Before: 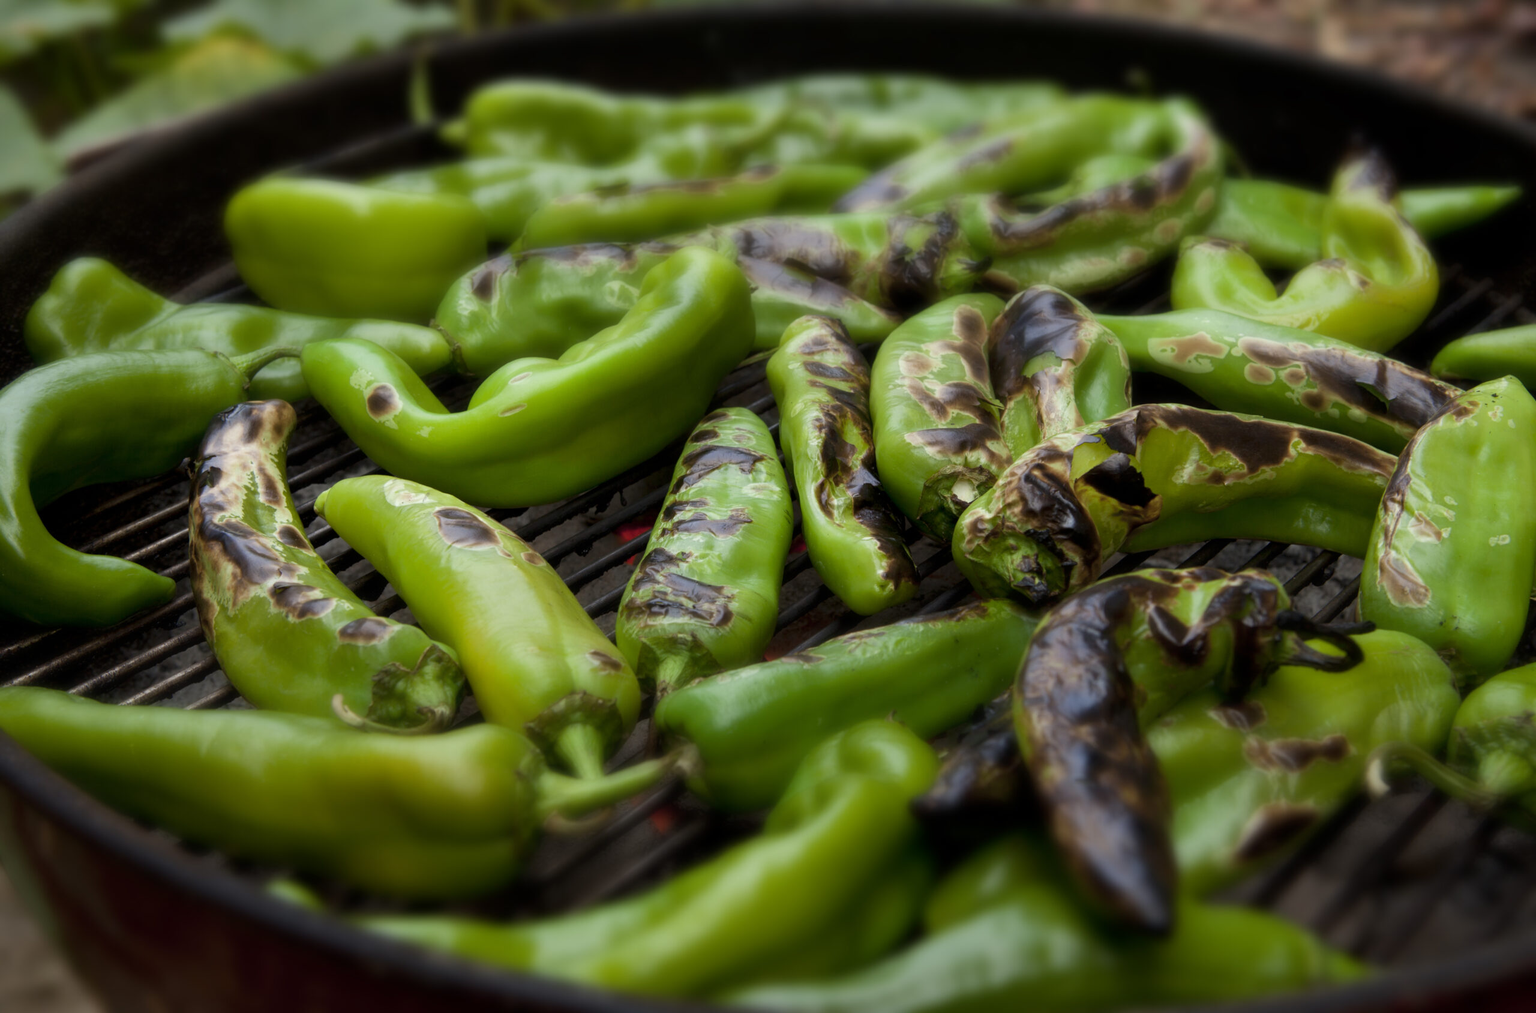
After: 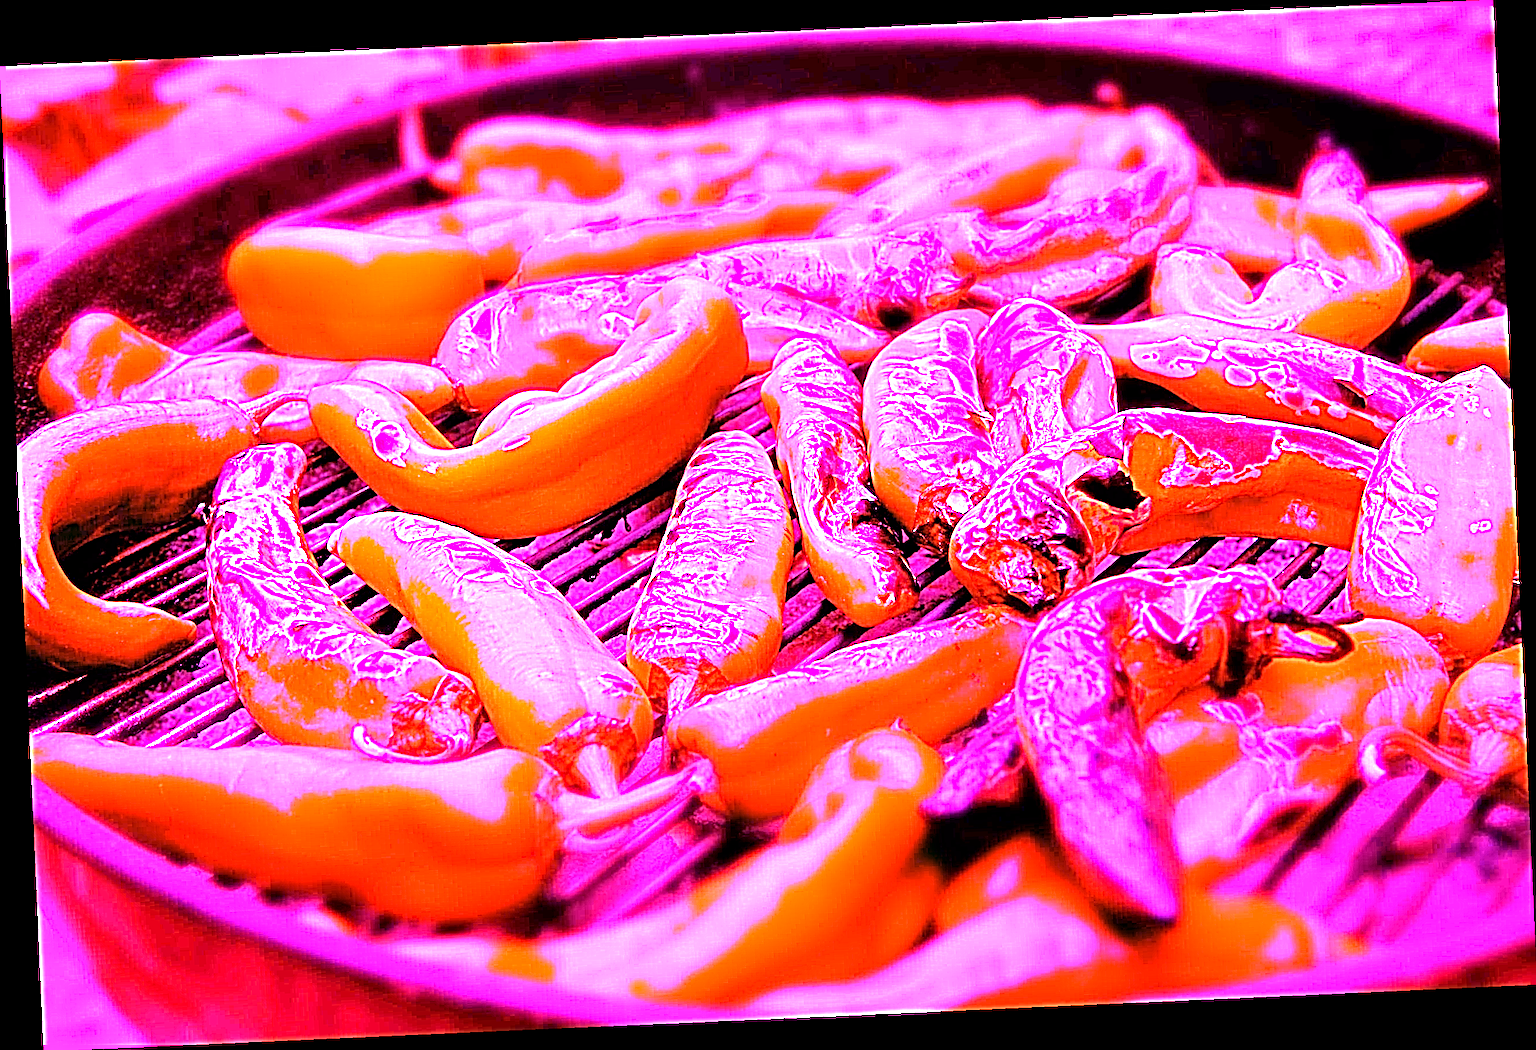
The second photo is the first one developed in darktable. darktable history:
sharpen: radius 3.69, amount 0.928
rotate and perspective: rotation -2.56°, automatic cropping off
white balance: red 8, blue 8
